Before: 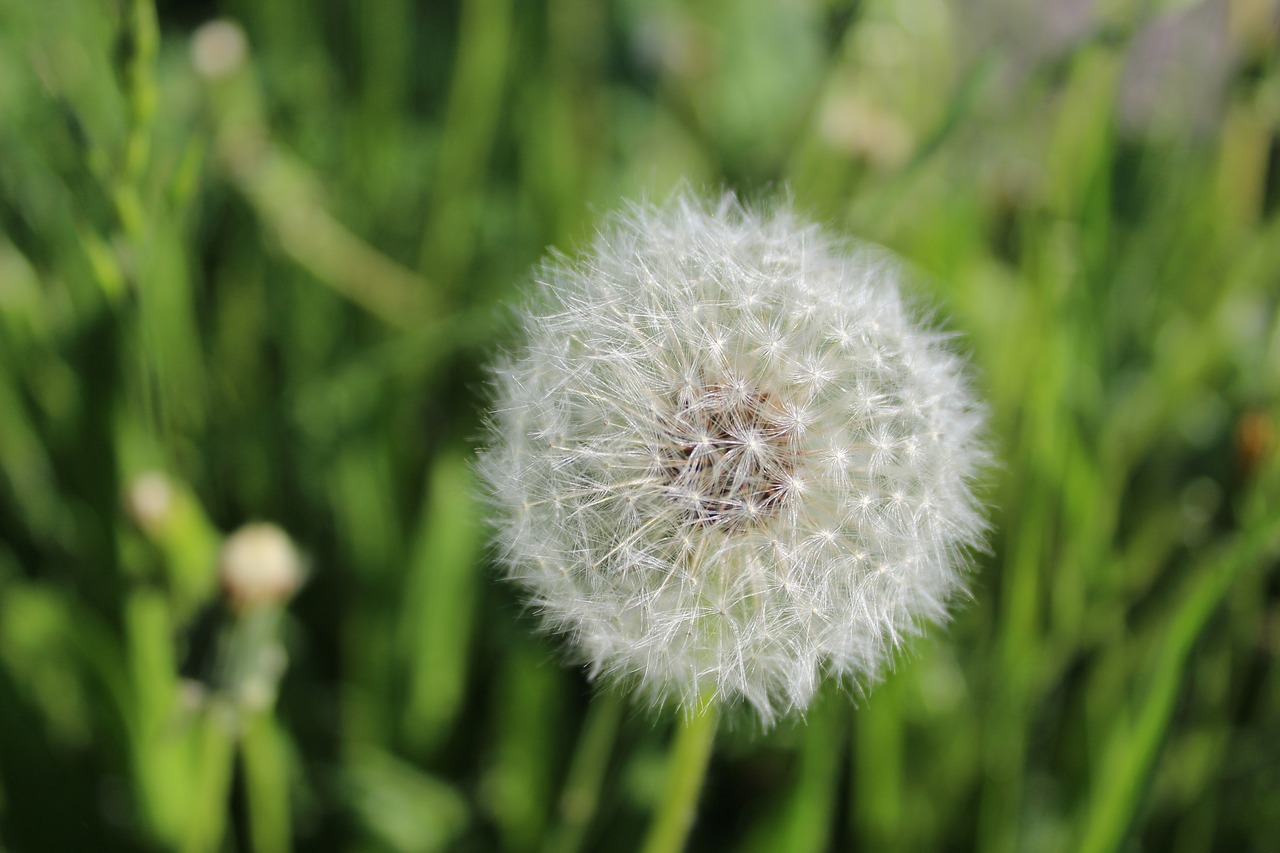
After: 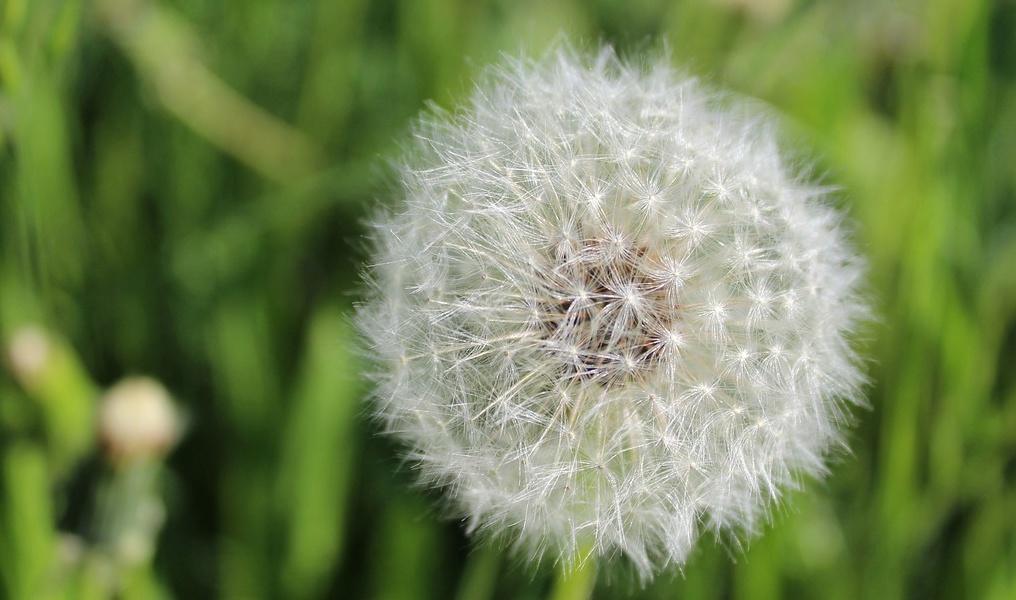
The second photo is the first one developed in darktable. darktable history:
crop: left 9.575%, top 17.193%, right 11.024%, bottom 12.357%
color zones: curves: ch0 [(0, 0.5) (0.143, 0.5) (0.286, 0.5) (0.429, 0.495) (0.571, 0.437) (0.714, 0.44) (0.857, 0.496) (1, 0.5)]
levels: levels [0, 0.492, 0.984]
